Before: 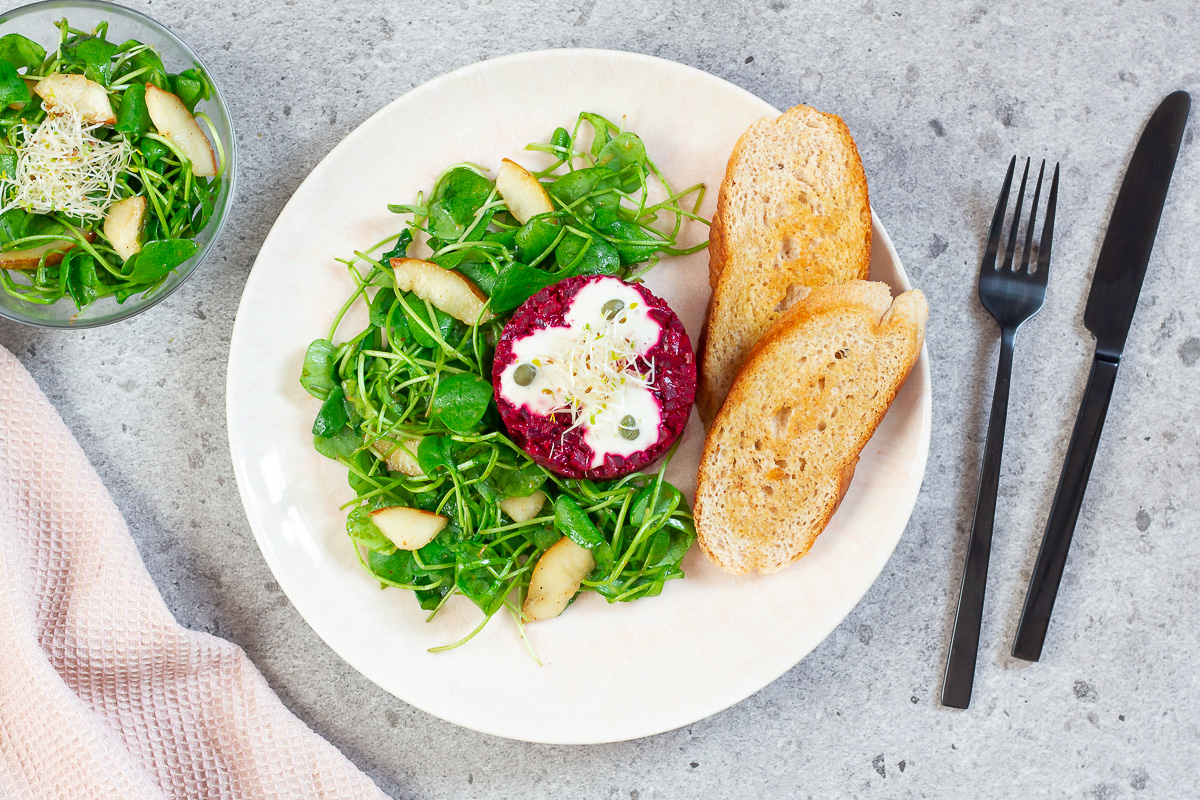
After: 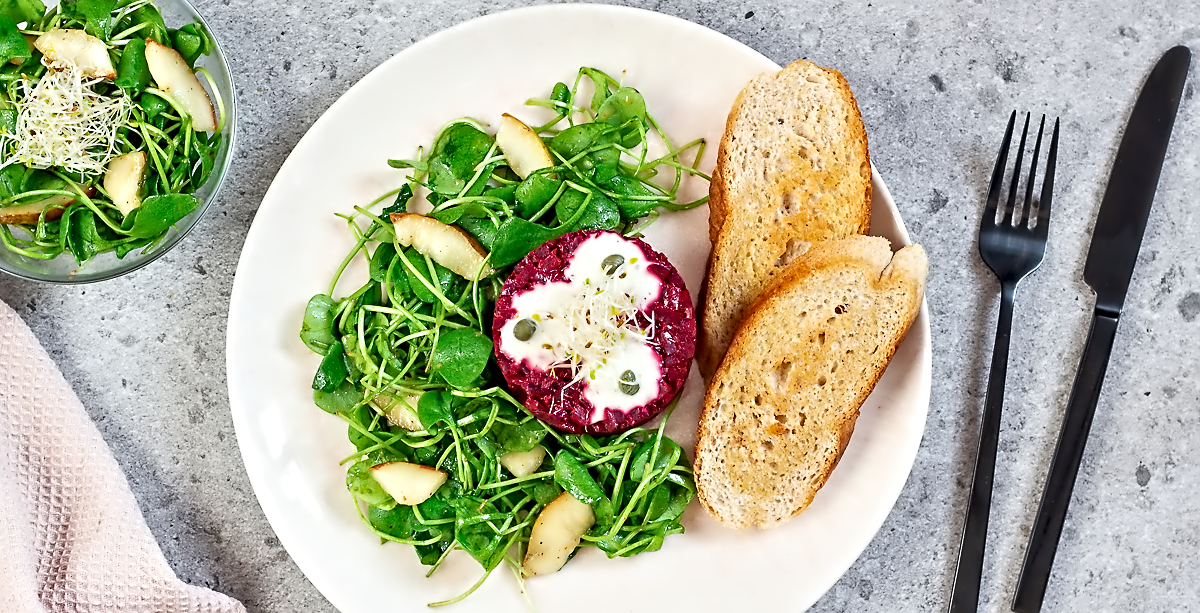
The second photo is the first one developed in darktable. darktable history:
contrast equalizer: octaves 7, y [[0.5, 0.542, 0.583, 0.625, 0.667, 0.708], [0.5 ×6], [0.5 ×6], [0, 0.033, 0.067, 0.1, 0.133, 0.167], [0, 0.05, 0.1, 0.15, 0.2, 0.25]]
crop: top 5.667%, bottom 17.637%
sharpen: amount 0.2
